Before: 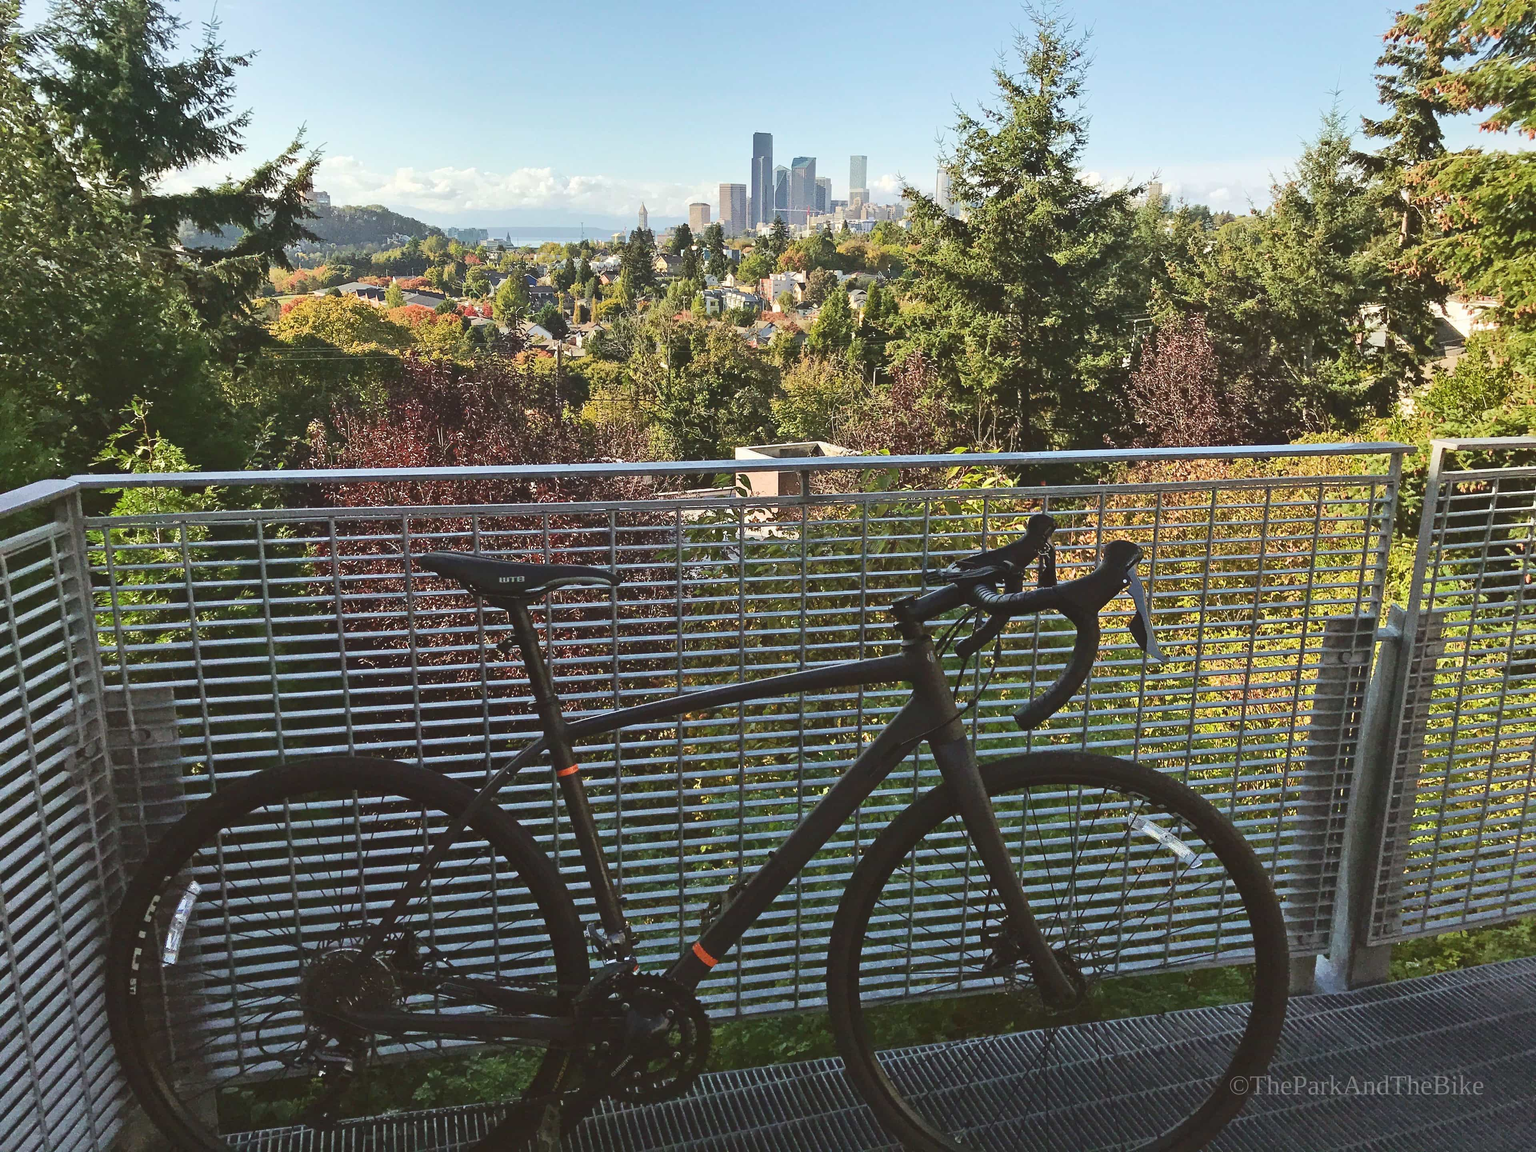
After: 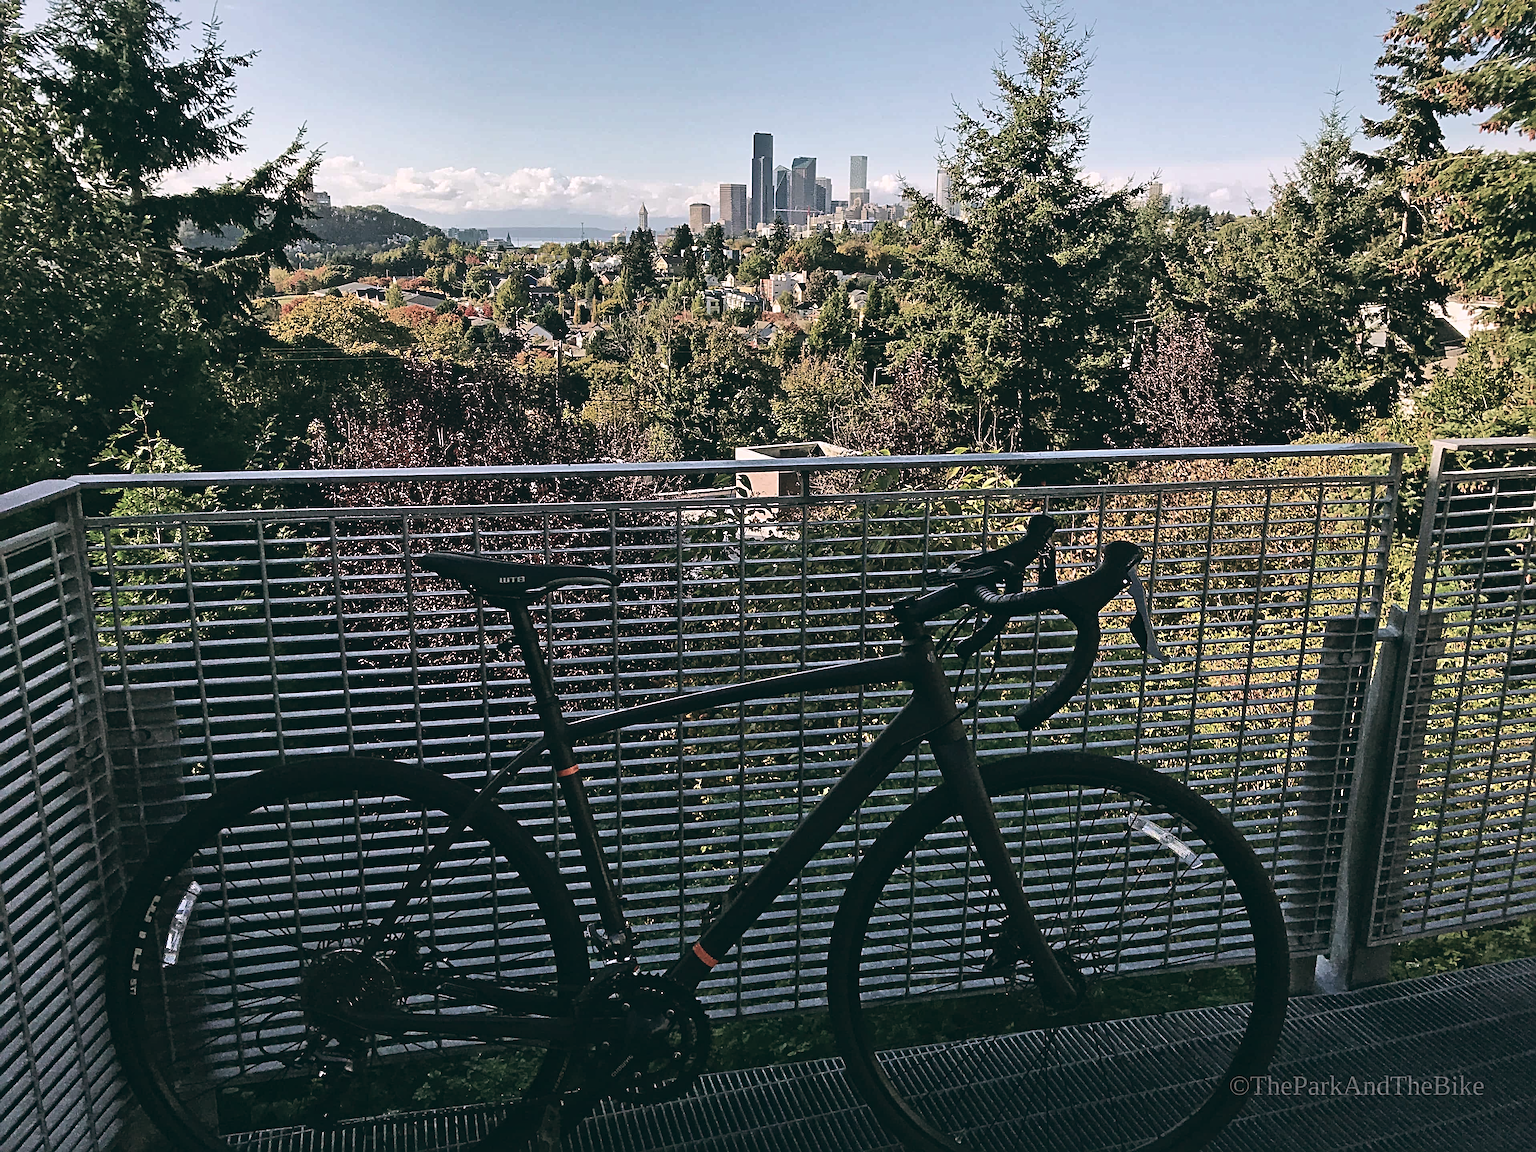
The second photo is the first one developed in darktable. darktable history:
local contrast: mode bilateral grid, contrast 20, coarseness 50, detail 120%, midtone range 0.2
contrast brightness saturation: contrast 0.1, saturation -0.36
sharpen: radius 4
color balance: lift [1.016, 0.983, 1, 1.017], gamma [0.78, 1.018, 1.043, 0.957], gain [0.786, 1.063, 0.937, 1.017], input saturation 118.26%, contrast 13.43%, contrast fulcrum 21.62%, output saturation 82.76%
